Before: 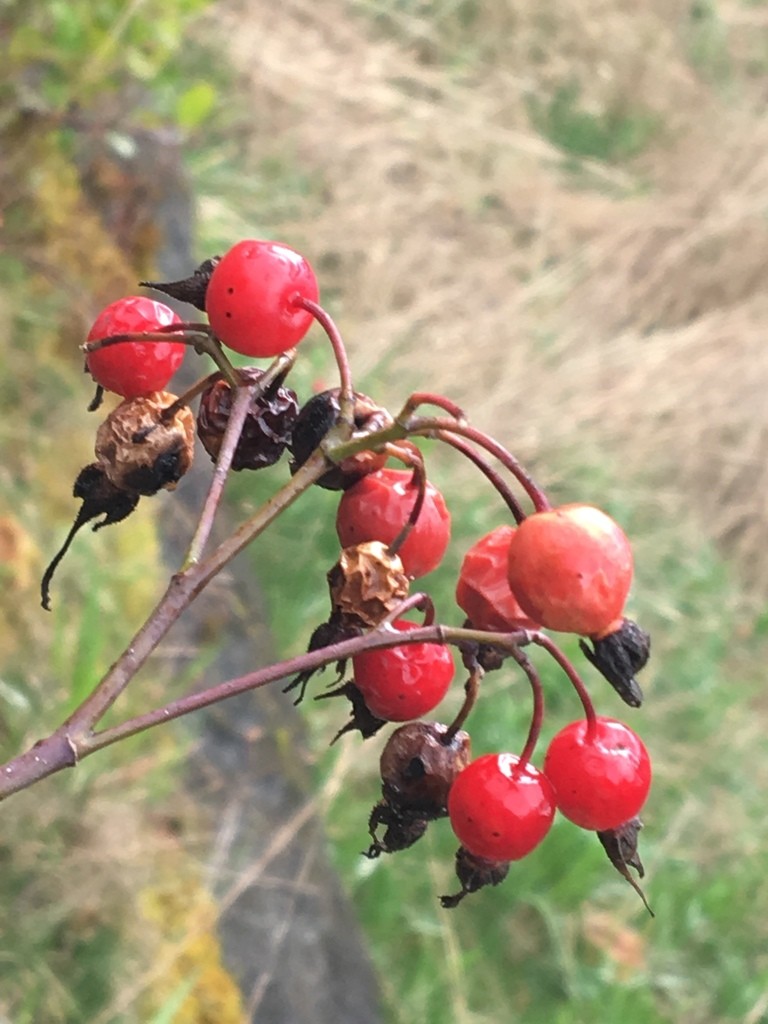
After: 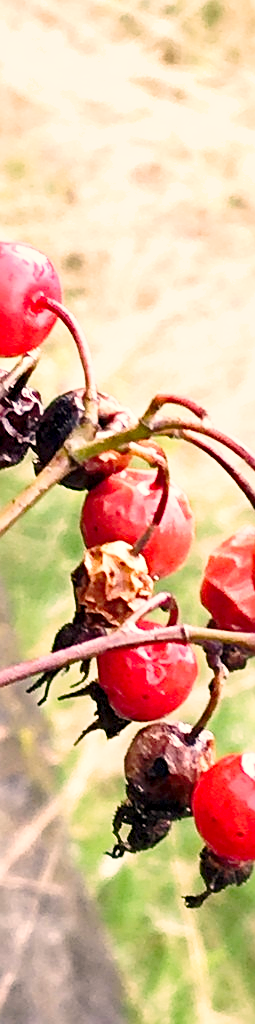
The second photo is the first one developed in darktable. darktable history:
sharpen: on, module defaults
crop: left 33.36%, right 33.36%
tone equalizer: -8 EV -0.55 EV
shadows and highlights: shadows 52.42, soften with gaussian
color correction: highlights a* 11.96, highlights b* 11.58
exposure: black level correction 0.012, exposure 0.7 EV, compensate exposure bias true, compensate highlight preservation false
base curve: curves: ch0 [(0, 0) (0.028, 0.03) (0.121, 0.232) (0.46, 0.748) (0.859, 0.968) (1, 1)], preserve colors none
